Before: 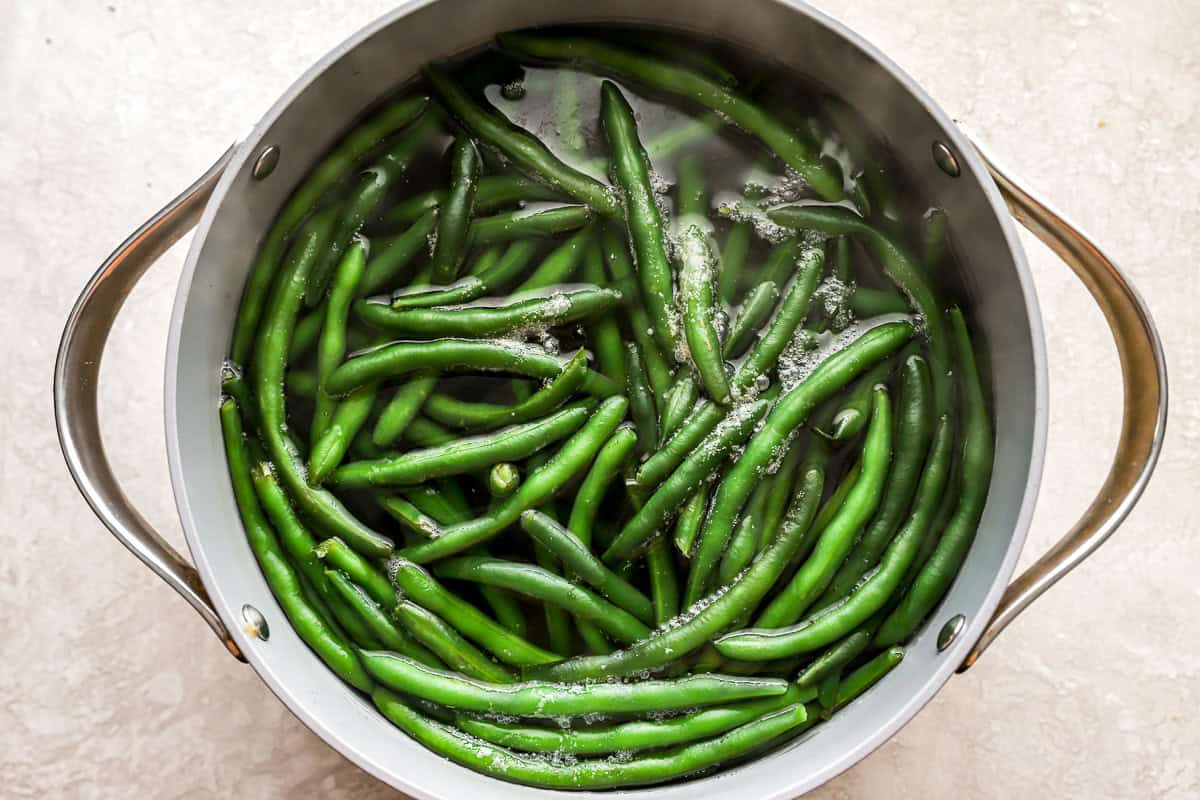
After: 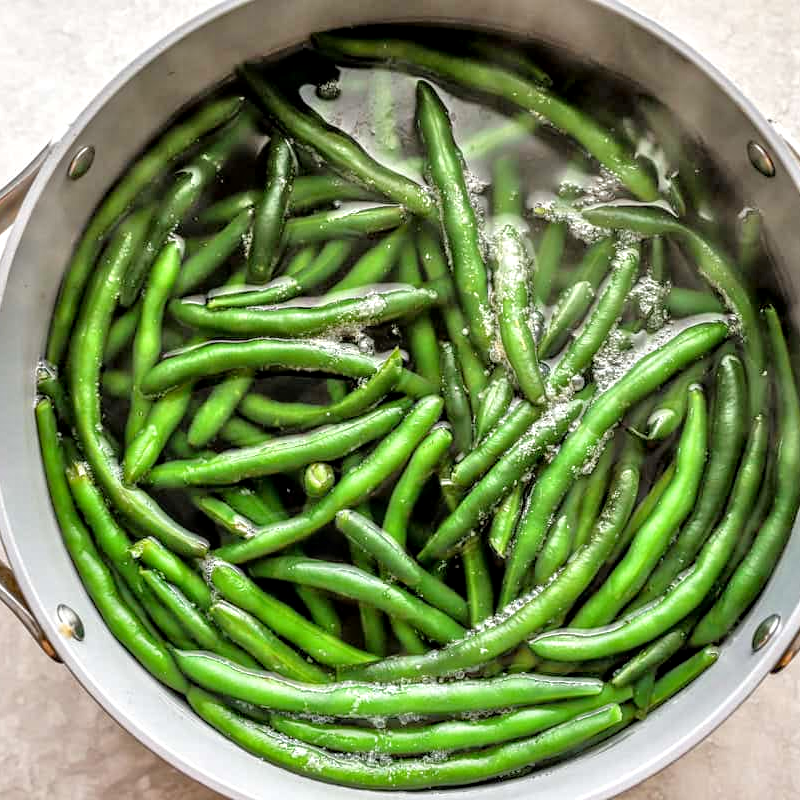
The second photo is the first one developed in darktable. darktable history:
crop and rotate: left 15.446%, right 17.836%
tone equalizer: -7 EV 0.15 EV, -6 EV 0.6 EV, -5 EV 1.15 EV, -4 EV 1.33 EV, -3 EV 1.15 EV, -2 EV 0.6 EV, -1 EV 0.15 EV, mask exposure compensation -0.5 EV
local contrast: detail 130%
